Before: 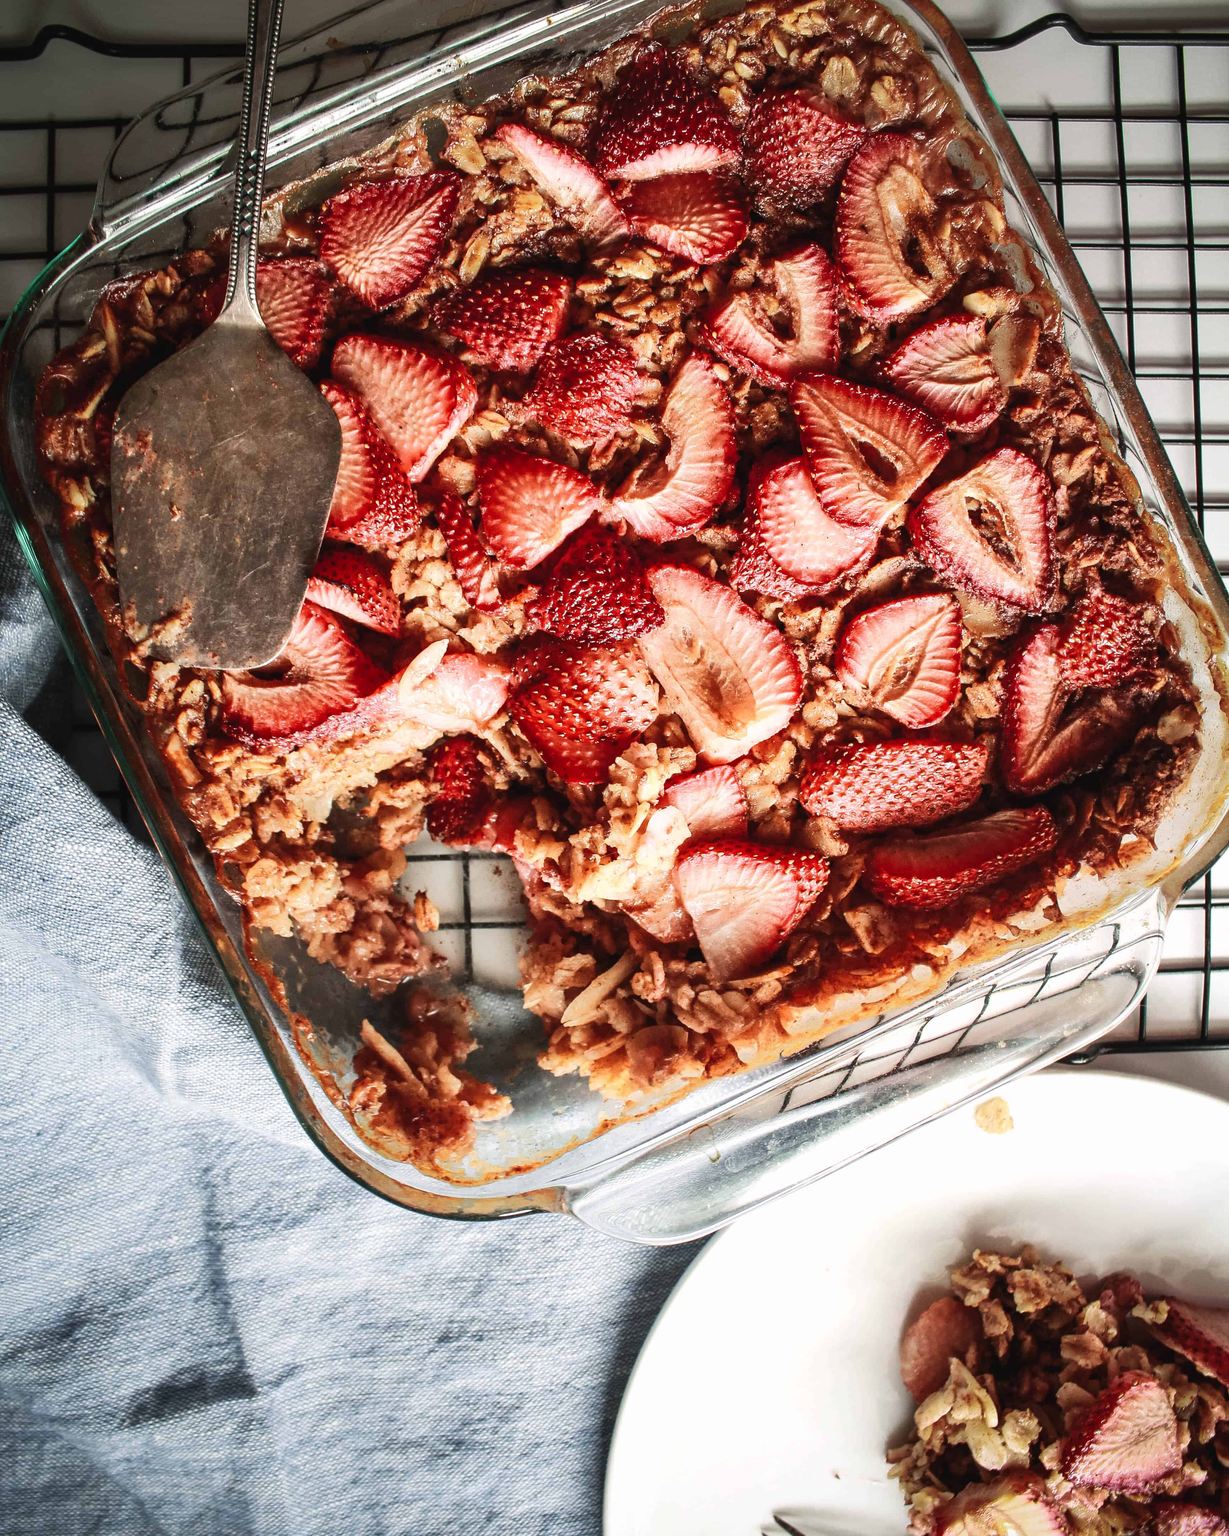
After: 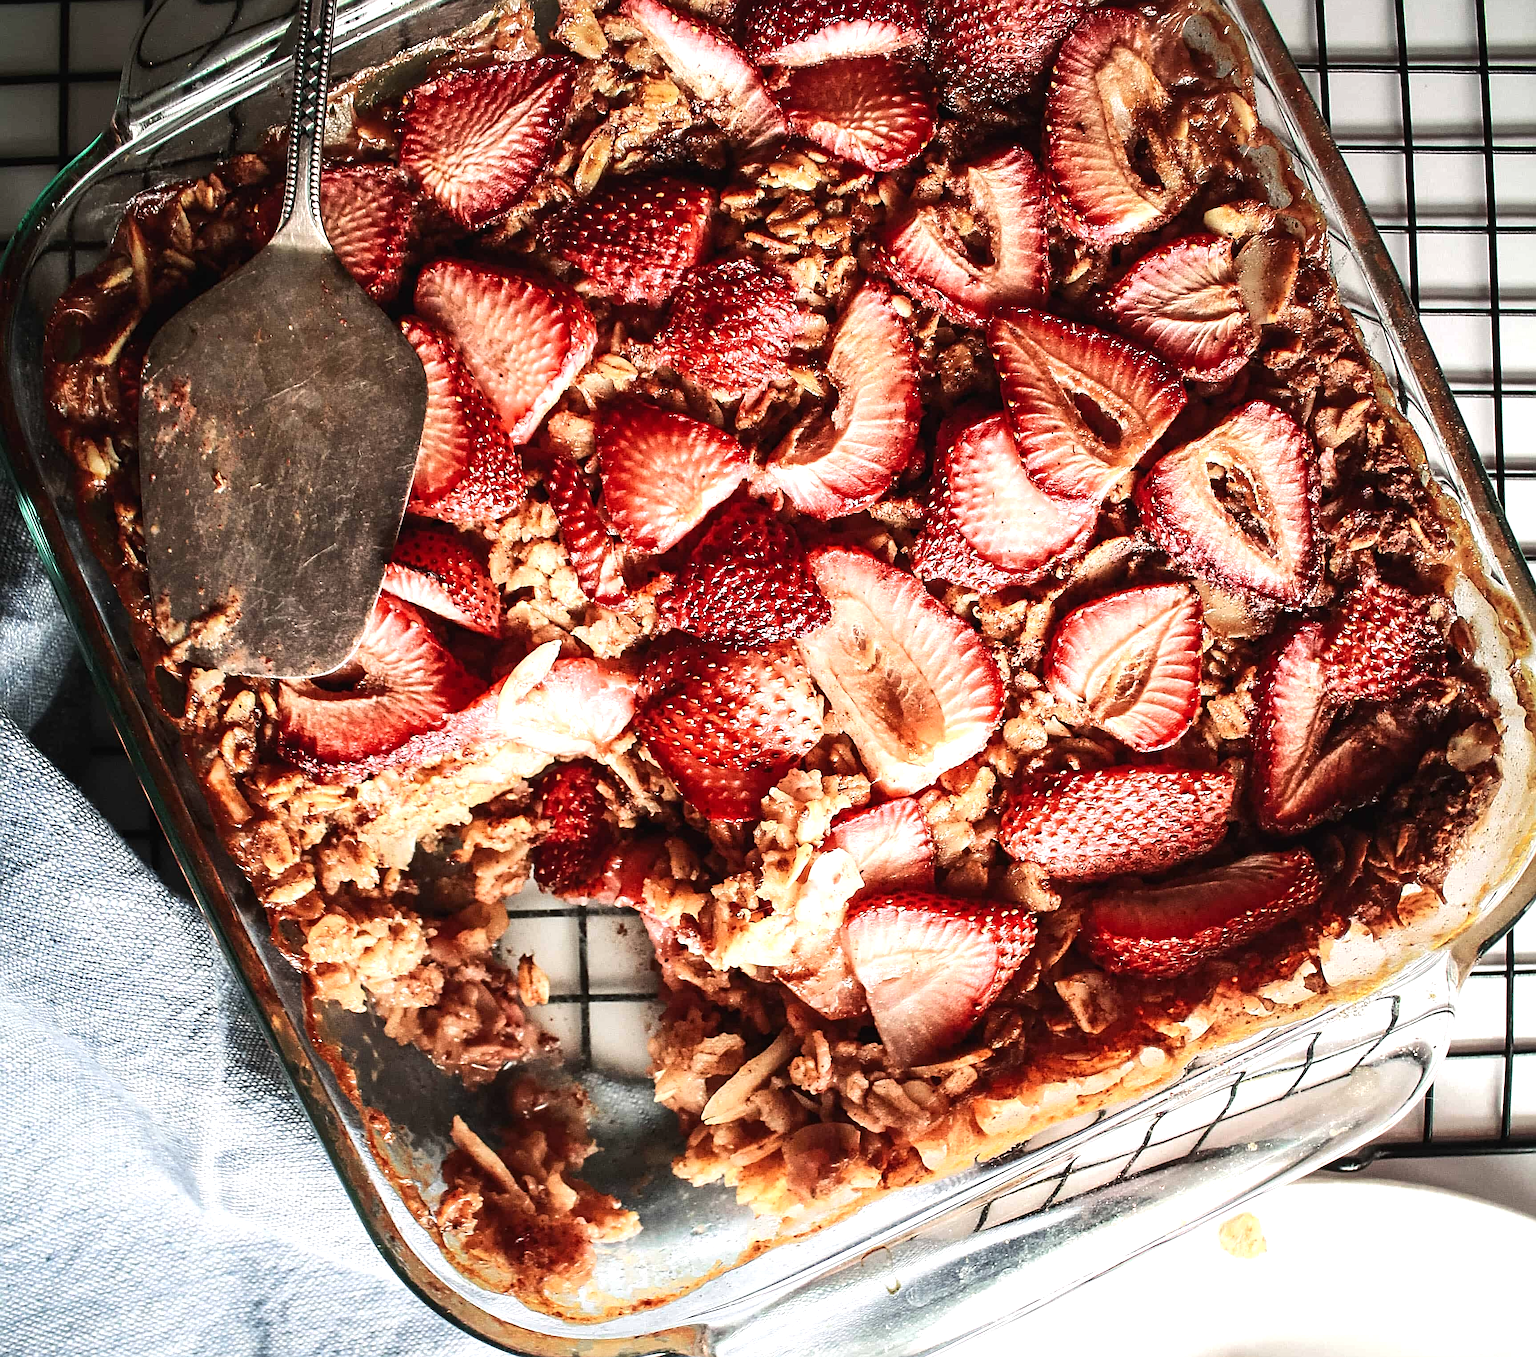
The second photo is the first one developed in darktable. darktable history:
crop and rotate: top 8.293%, bottom 20.996%
tone equalizer: -8 EV -0.417 EV, -7 EV -0.389 EV, -6 EV -0.333 EV, -5 EV -0.222 EV, -3 EV 0.222 EV, -2 EV 0.333 EV, -1 EV 0.389 EV, +0 EV 0.417 EV, edges refinement/feathering 500, mask exposure compensation -1.57 EV, preserve details no
sharpen: radius 3.119
